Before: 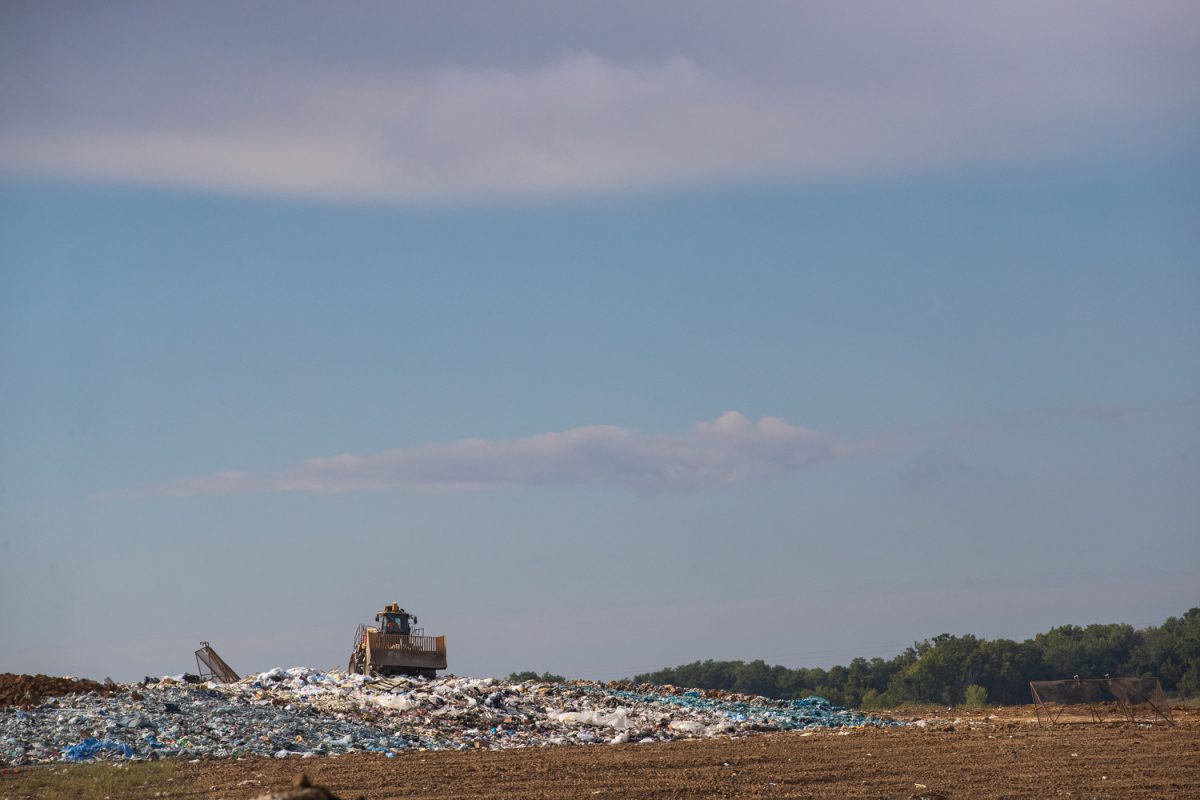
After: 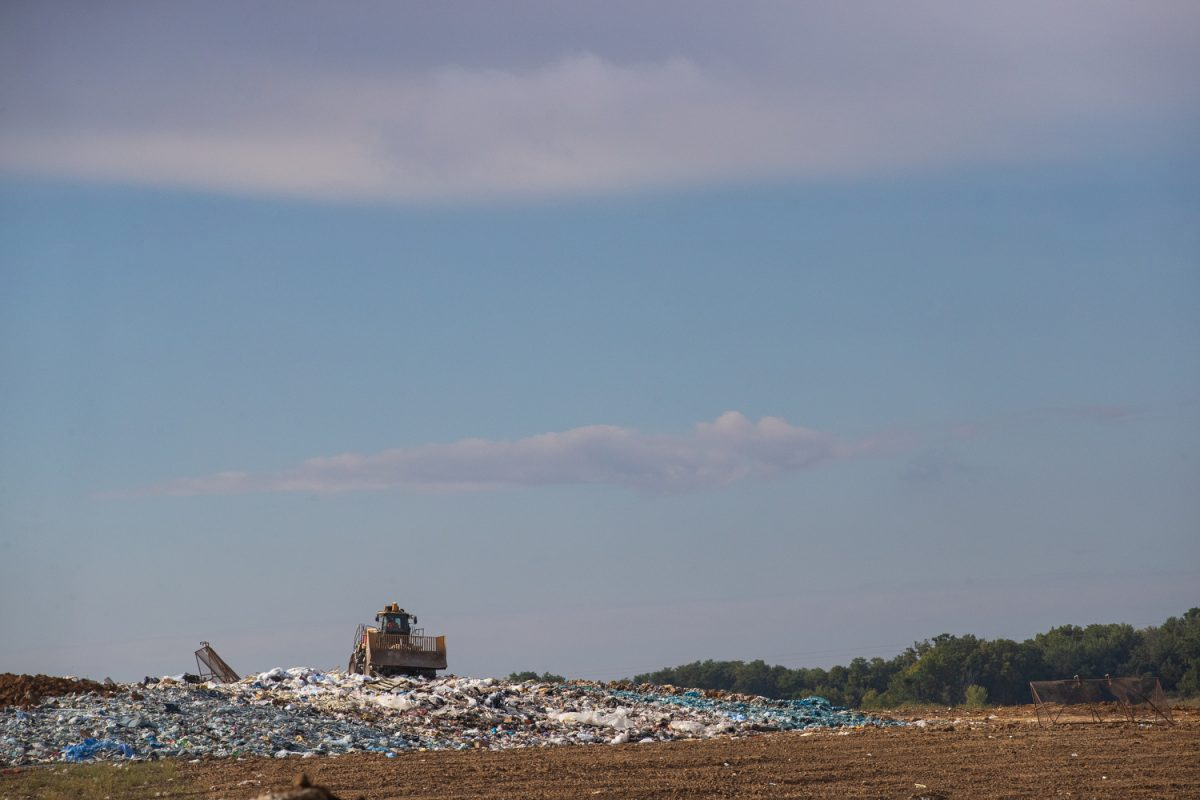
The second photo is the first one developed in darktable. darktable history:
exposure: exposure -0.04 EV, compensate exposure bias true, compensate highlight preservation false
